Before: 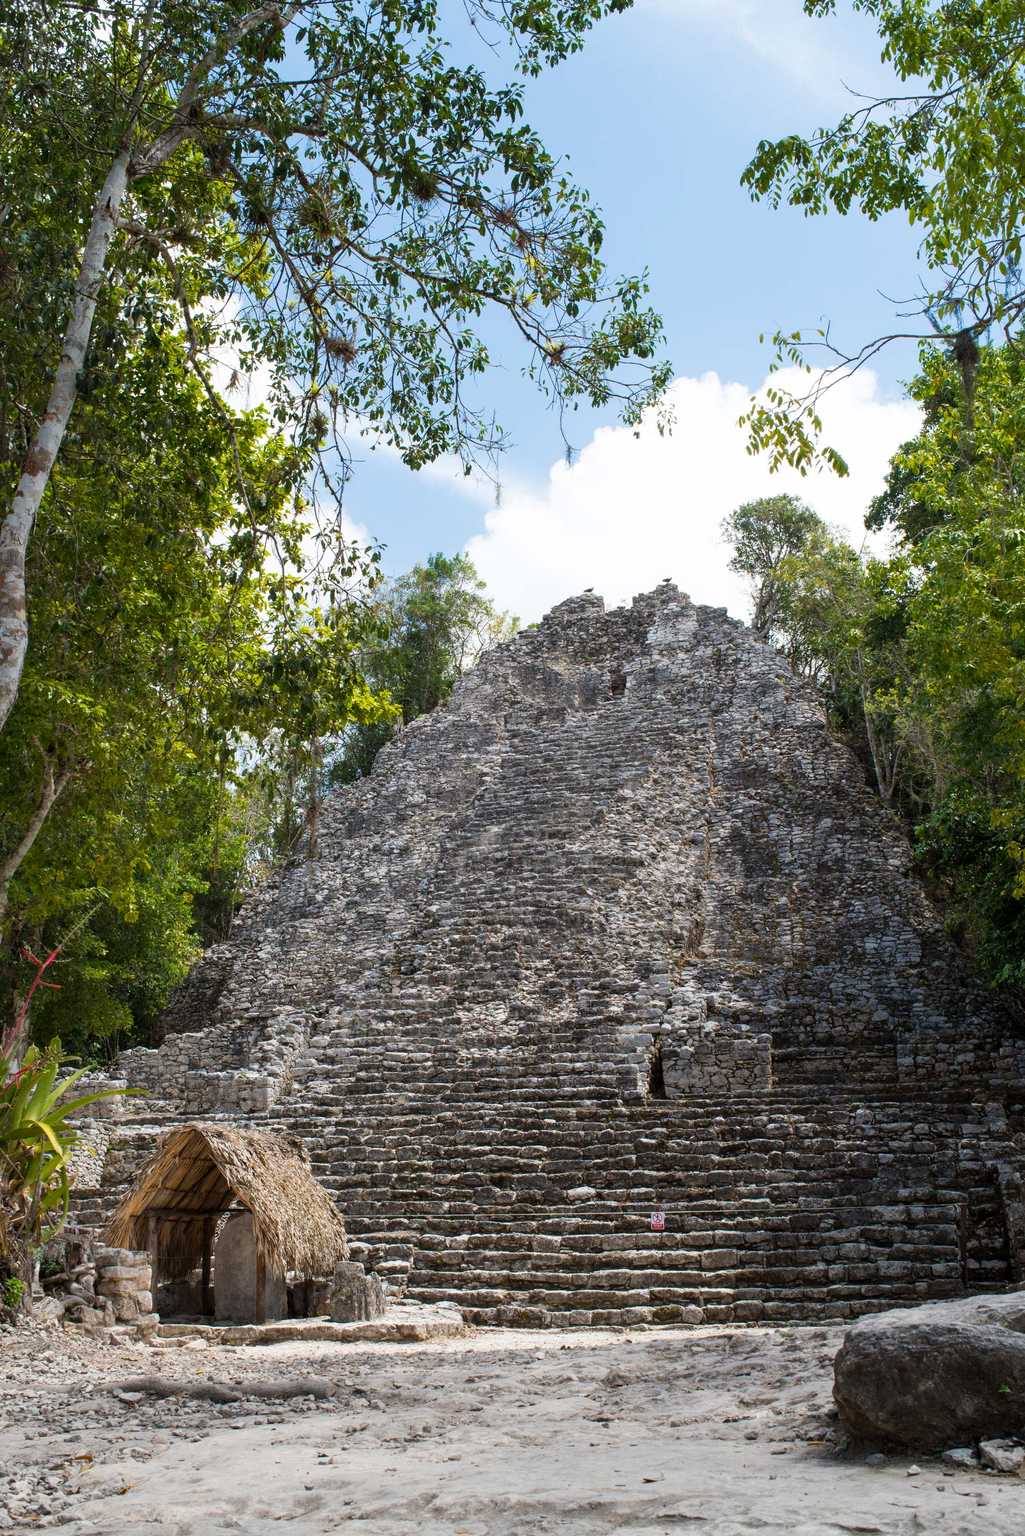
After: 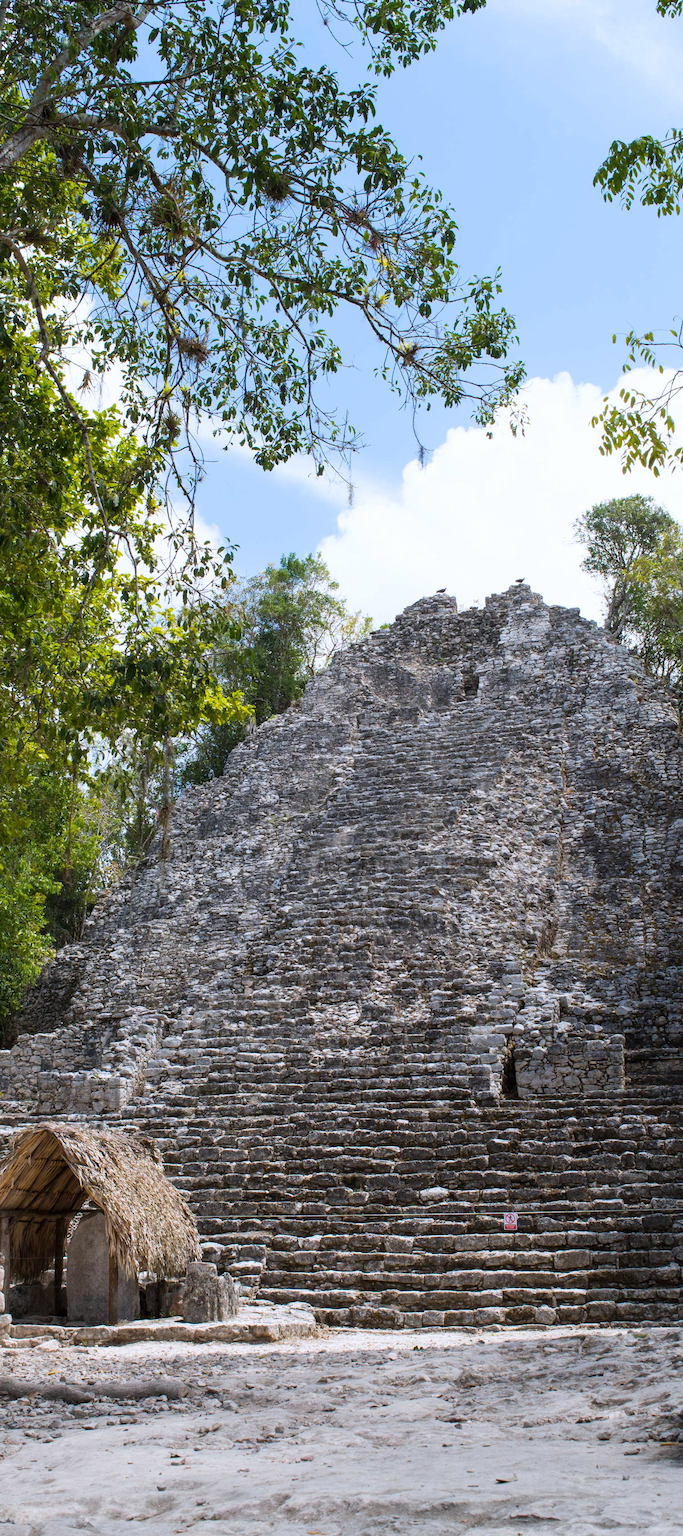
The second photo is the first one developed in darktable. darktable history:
white balance: red 0.984, blue 1.059
crop and rotate: left 14.436%, right 18.898%
